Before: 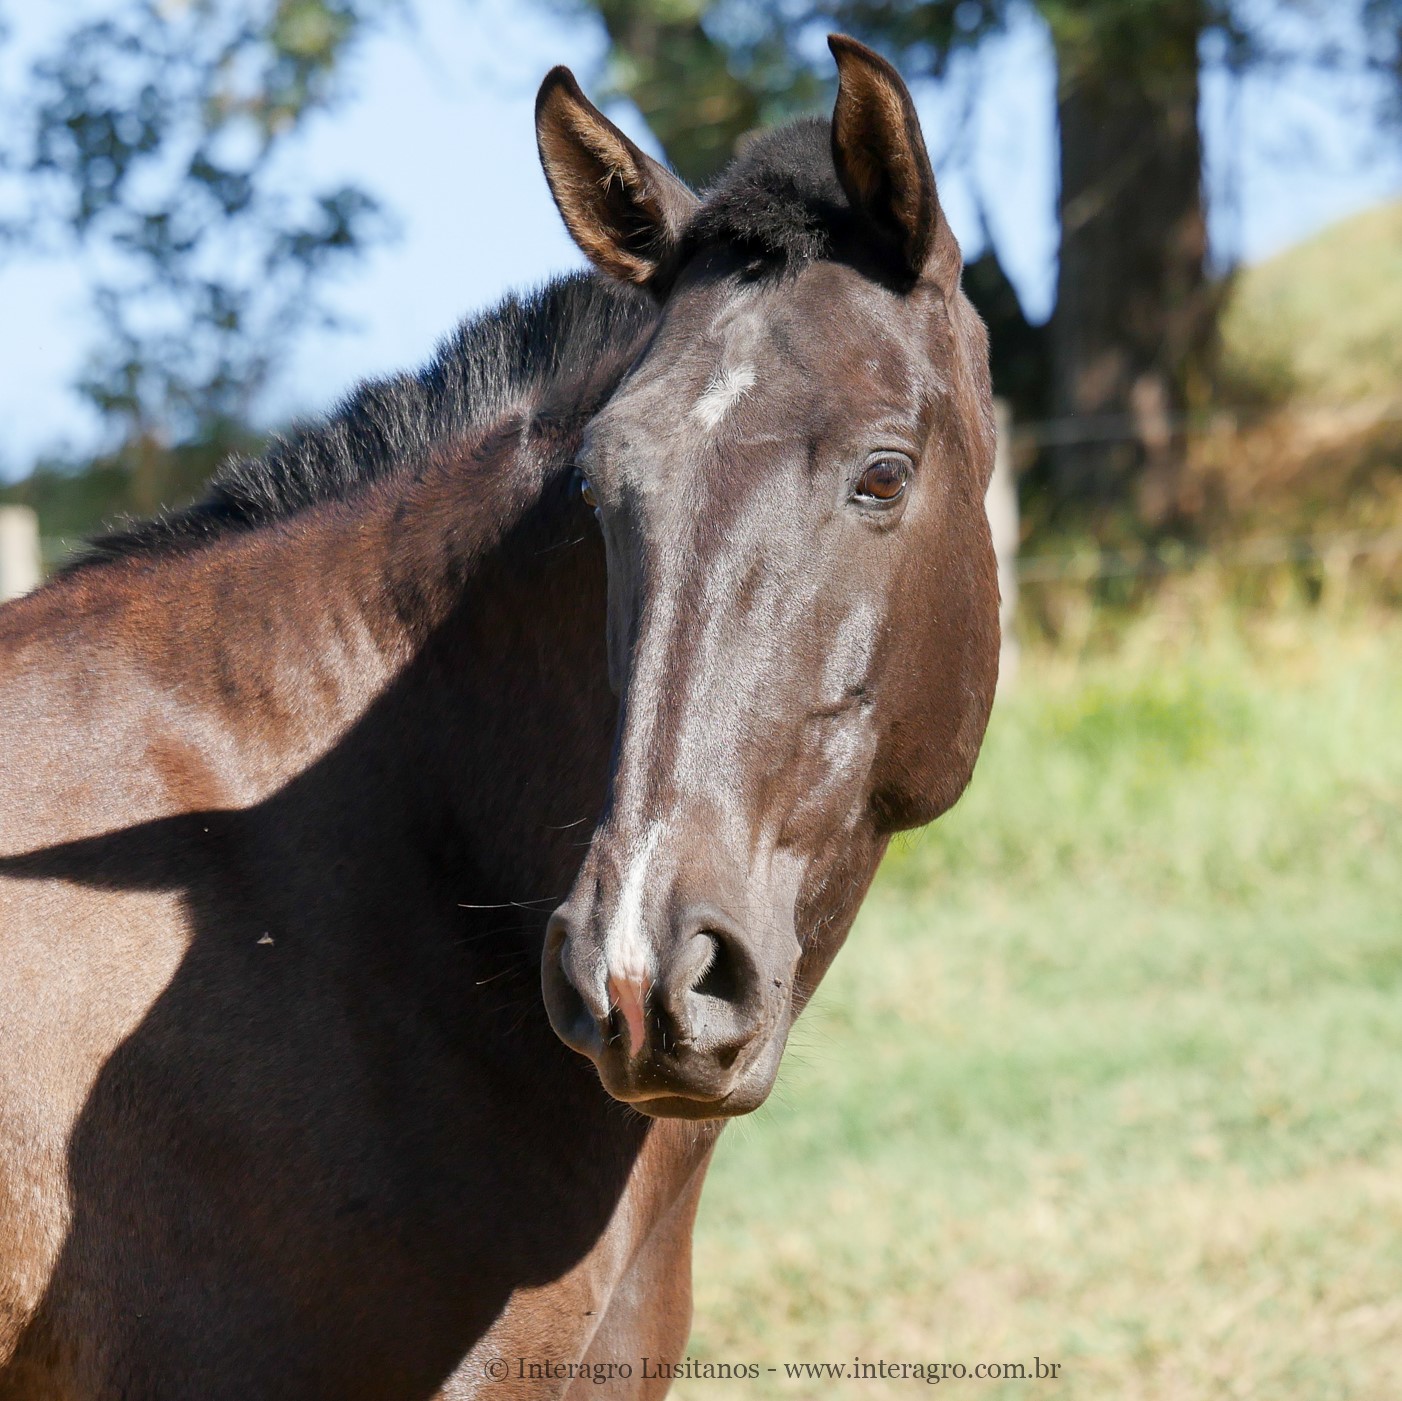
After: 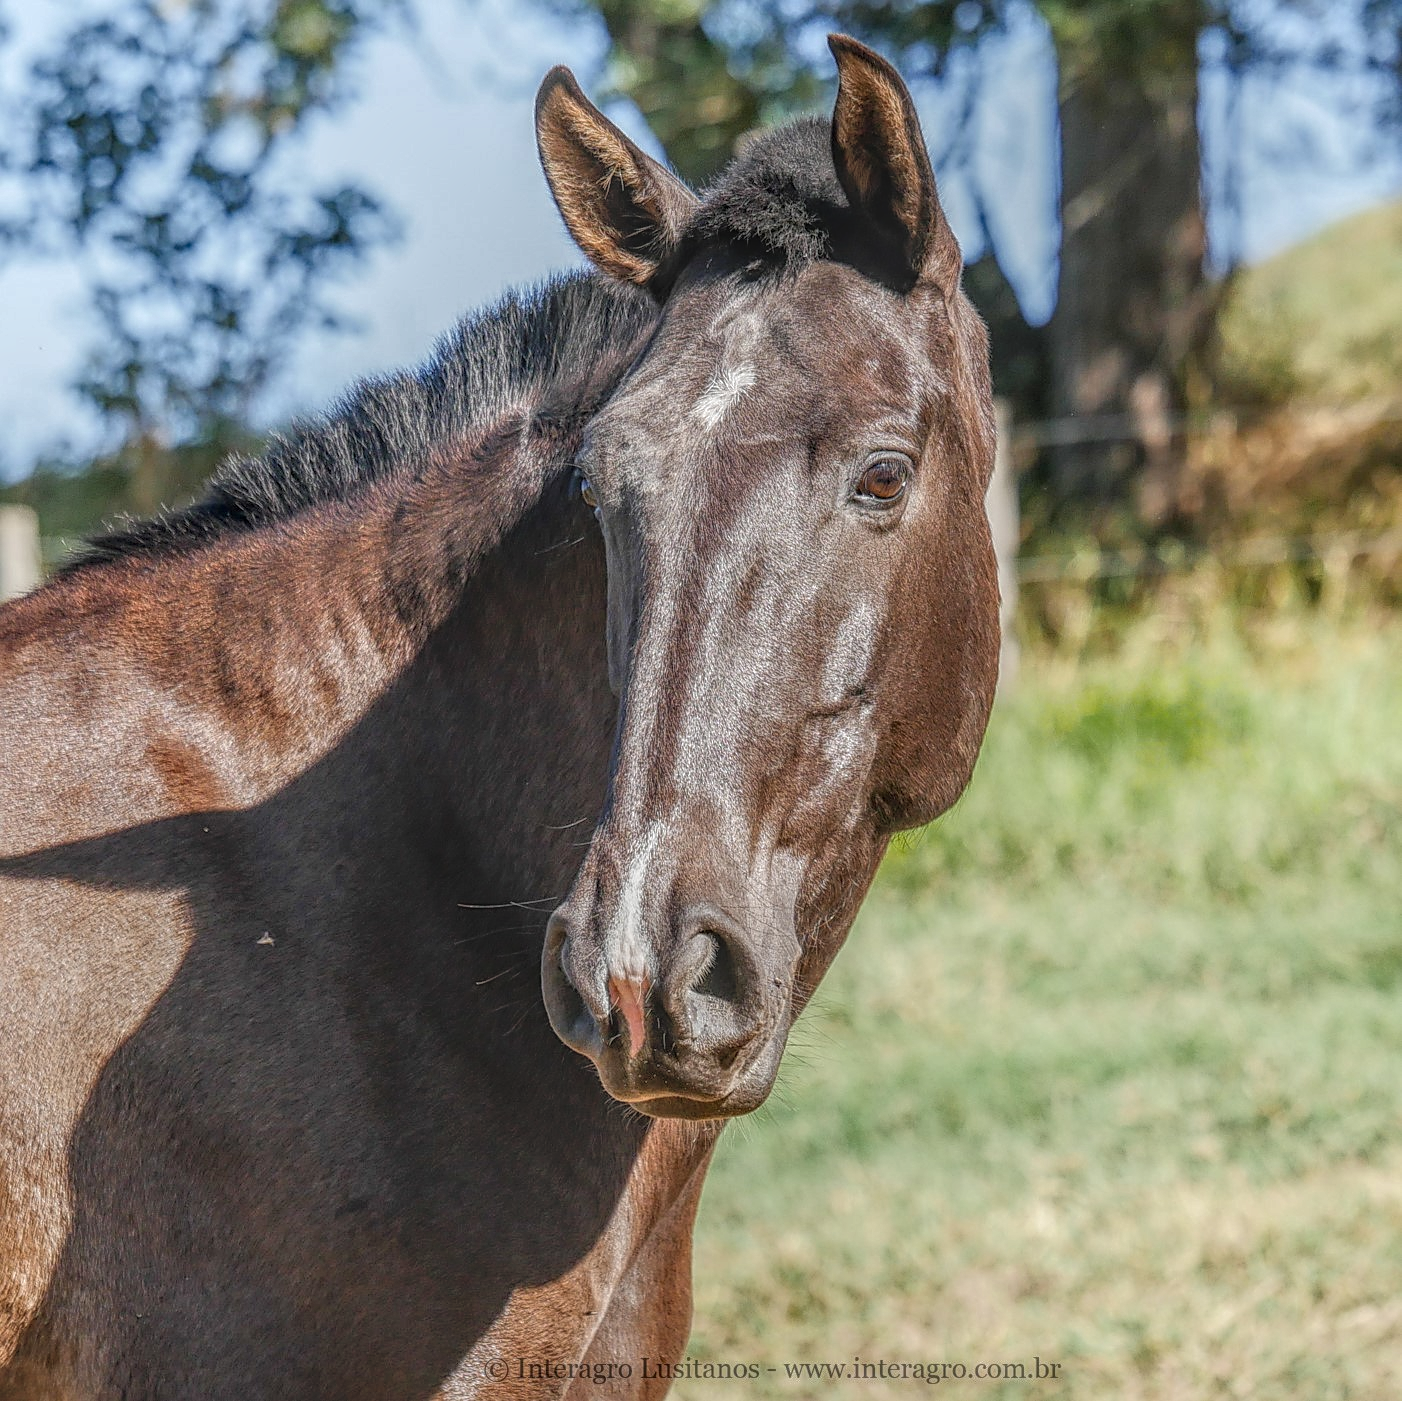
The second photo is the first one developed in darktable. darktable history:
sharpen: on, module defaults
local contrast: highlights 0%, shadows 0%, detail 200%, midtone range 0.25
